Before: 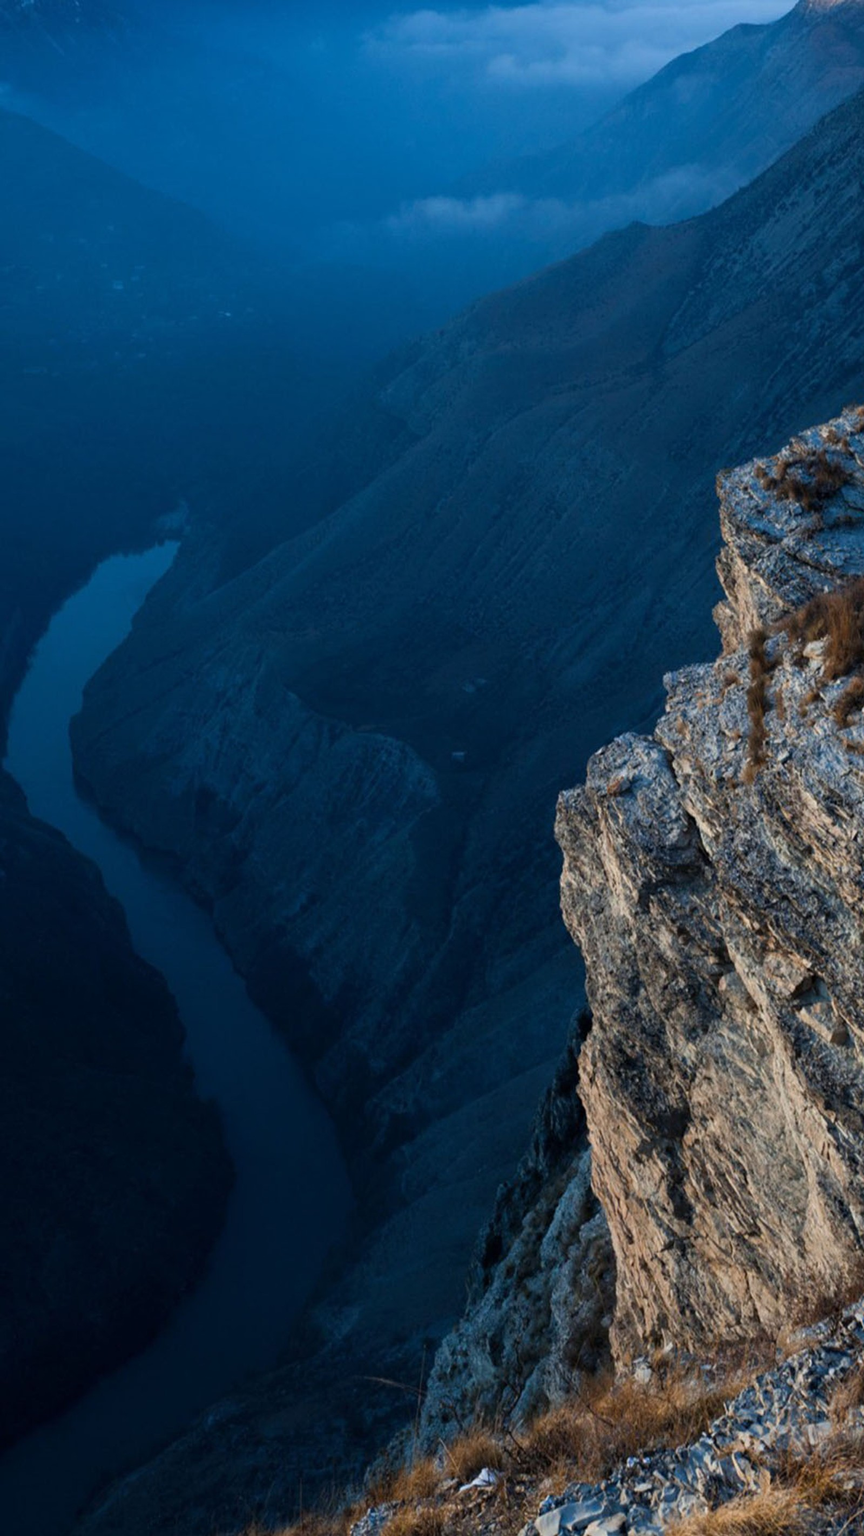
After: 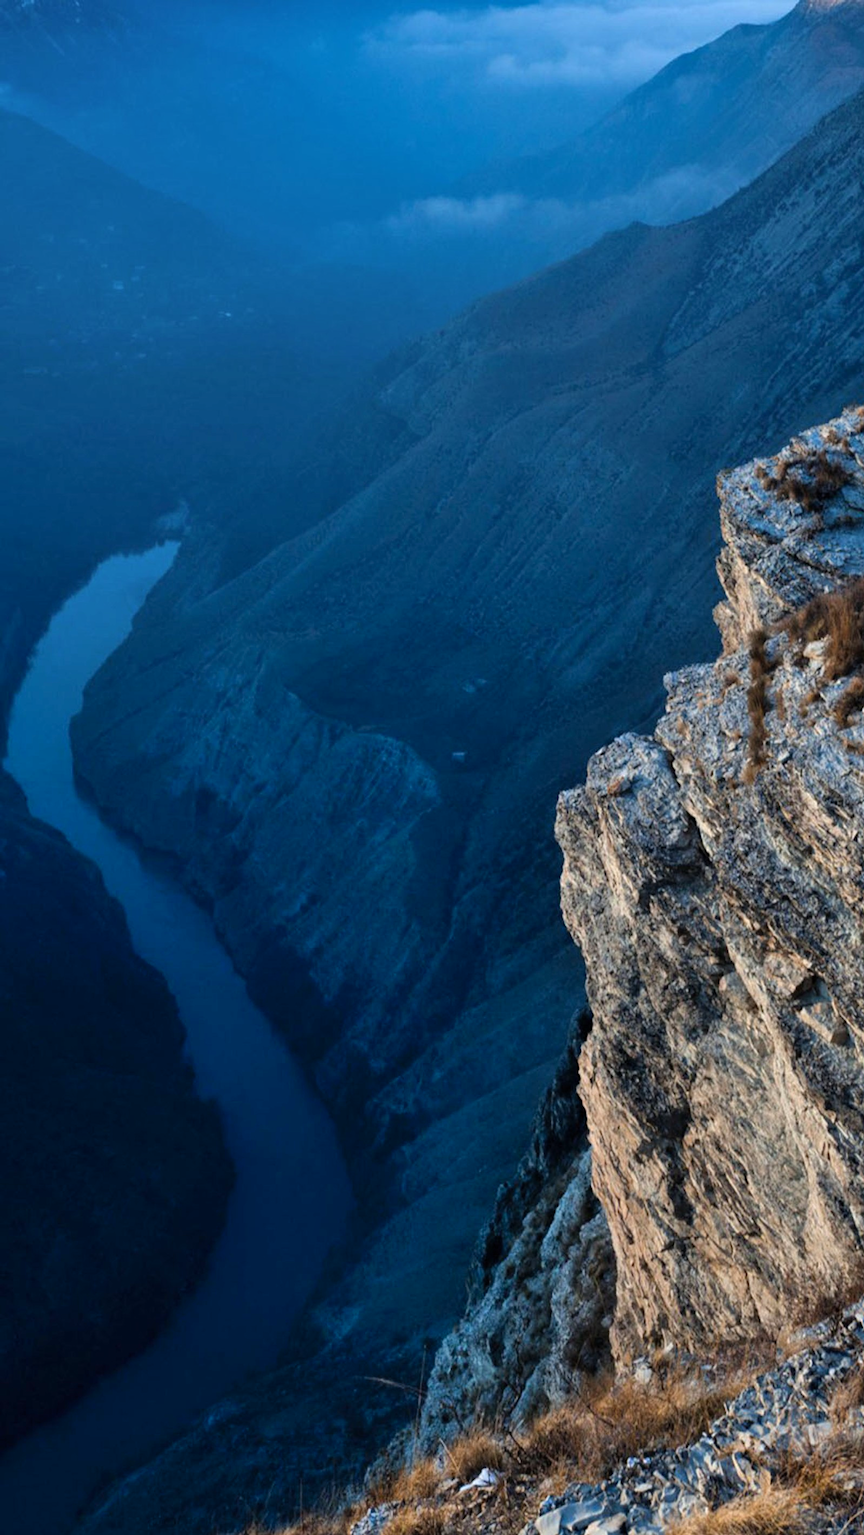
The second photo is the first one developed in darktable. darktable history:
tone equalizer: -8 EV -0.438 EV, -7 EV -0.41 EV, -6 EV -0.358 EV, -5 EV -0.201 EV, -3 EV 0.221 EV, -2 EV 0.351 EV, -1 EV 0.374 EV, +0 EV 0.437 EV
shadows and highlights: low approximation 0.01, soften with gaussian
